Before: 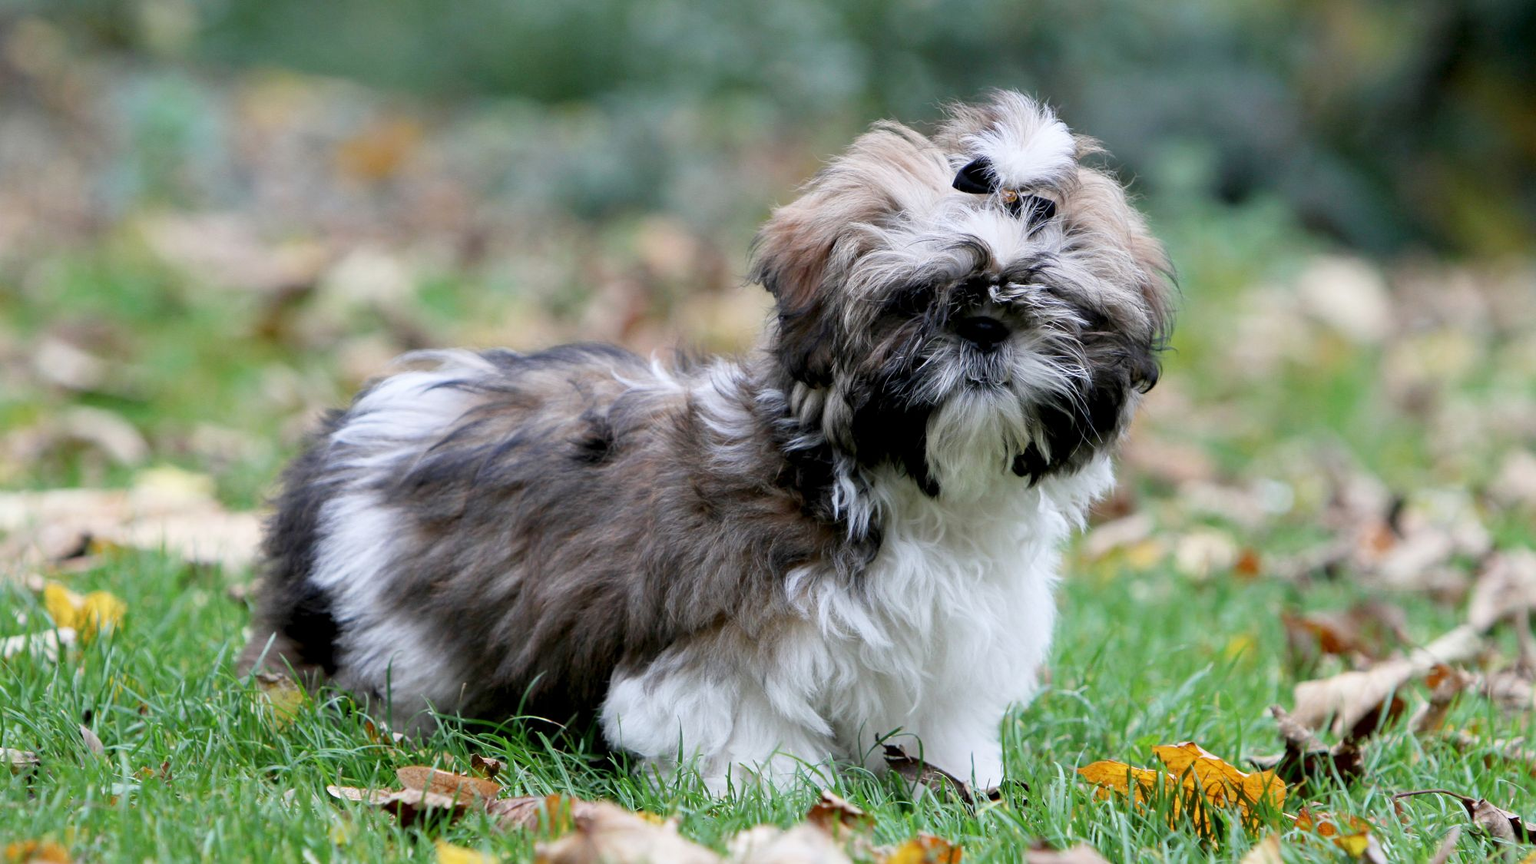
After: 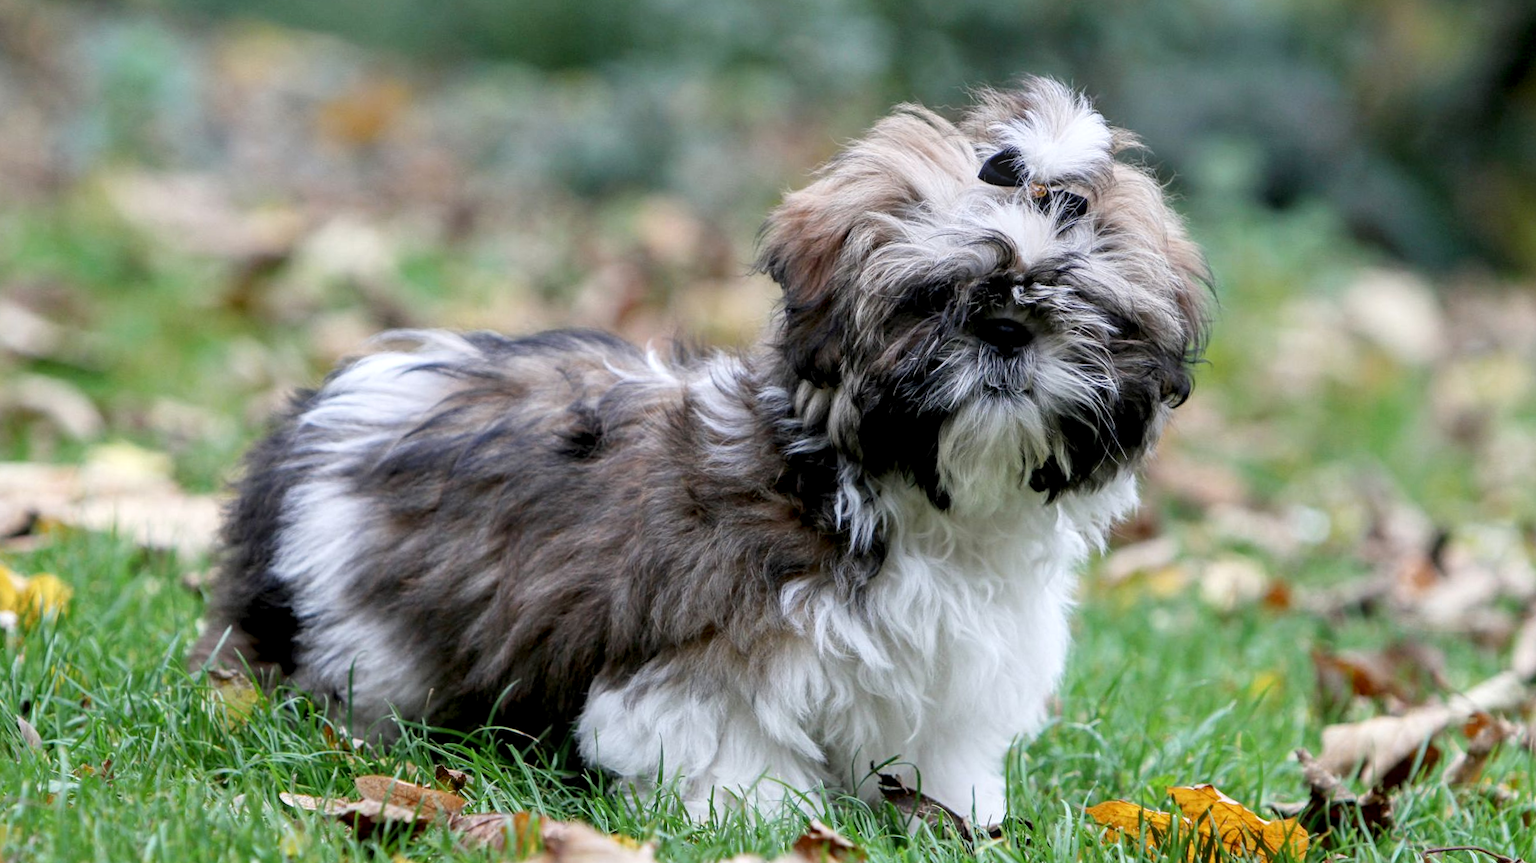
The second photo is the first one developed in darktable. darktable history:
crop and rotate: angle -2.4°
local contrast: on, module defaults
